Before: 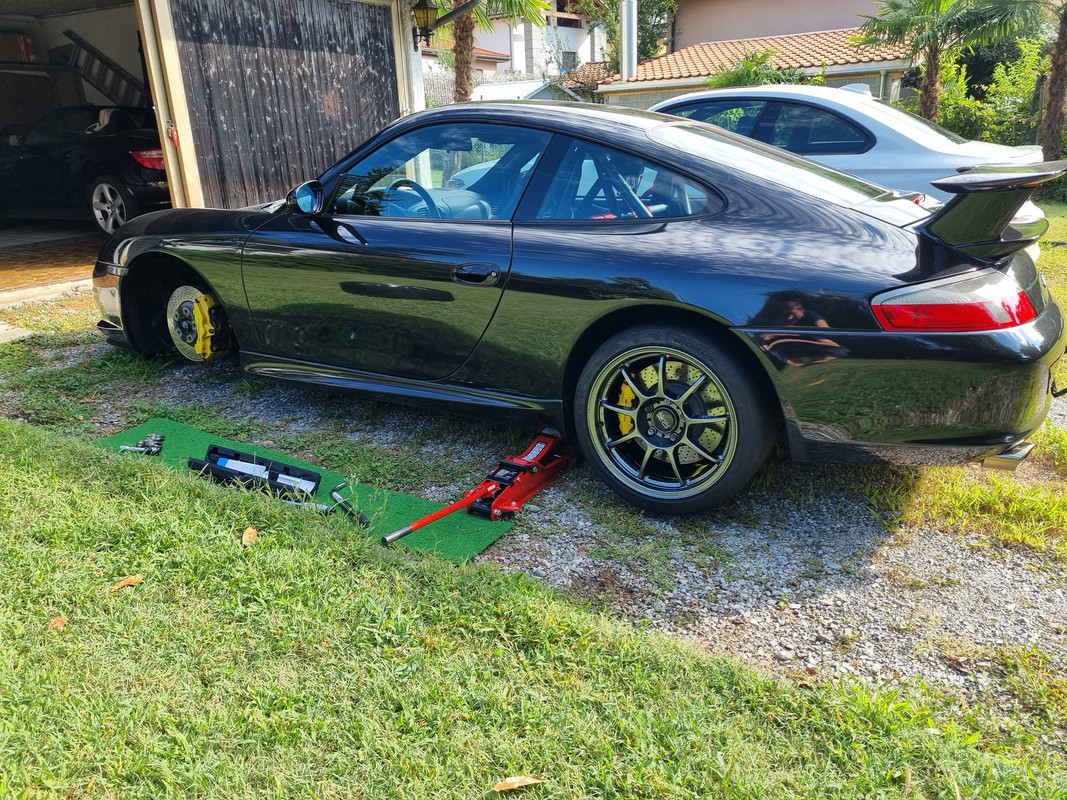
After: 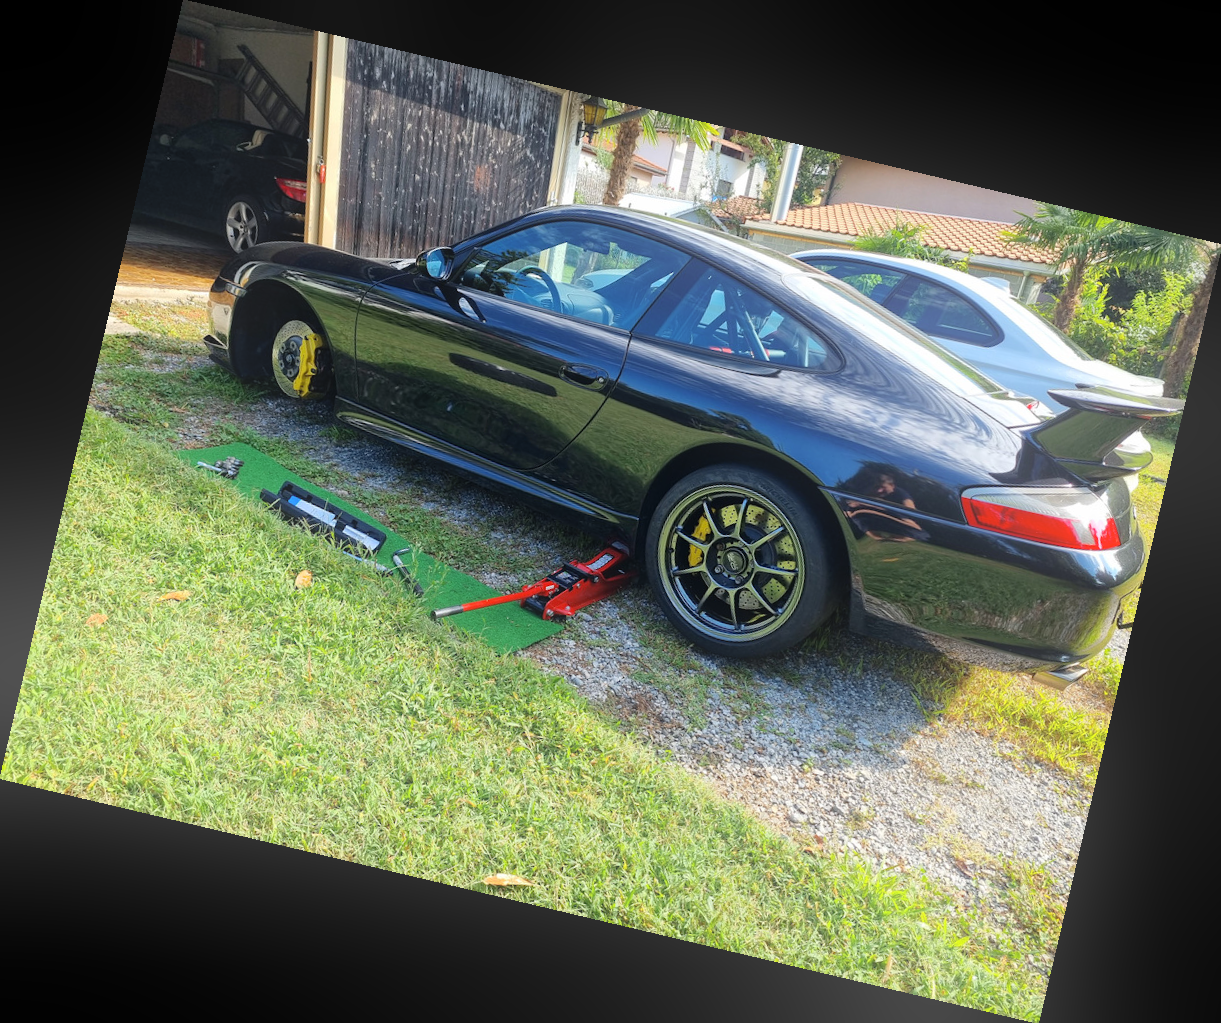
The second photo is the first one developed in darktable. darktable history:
bloom: threshold 82.5%, strength 16.25%
rotate and perspective: rotation 13.27°, automatic cropping off
